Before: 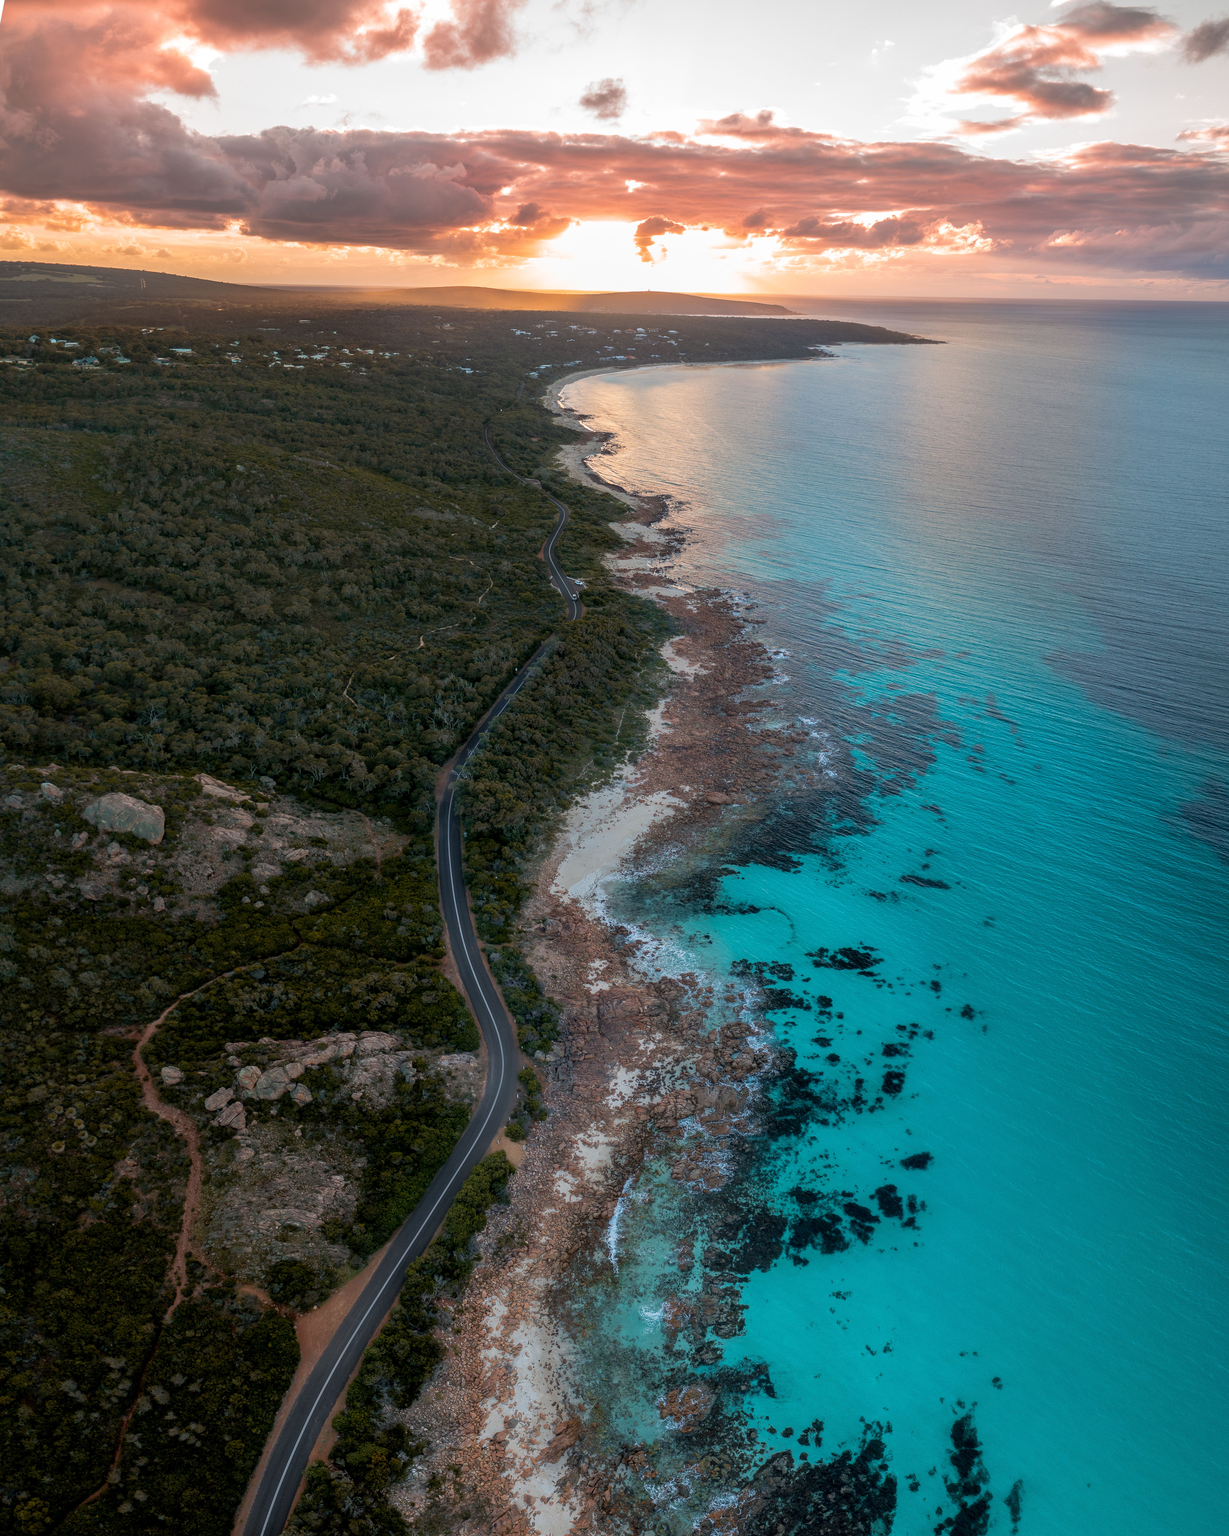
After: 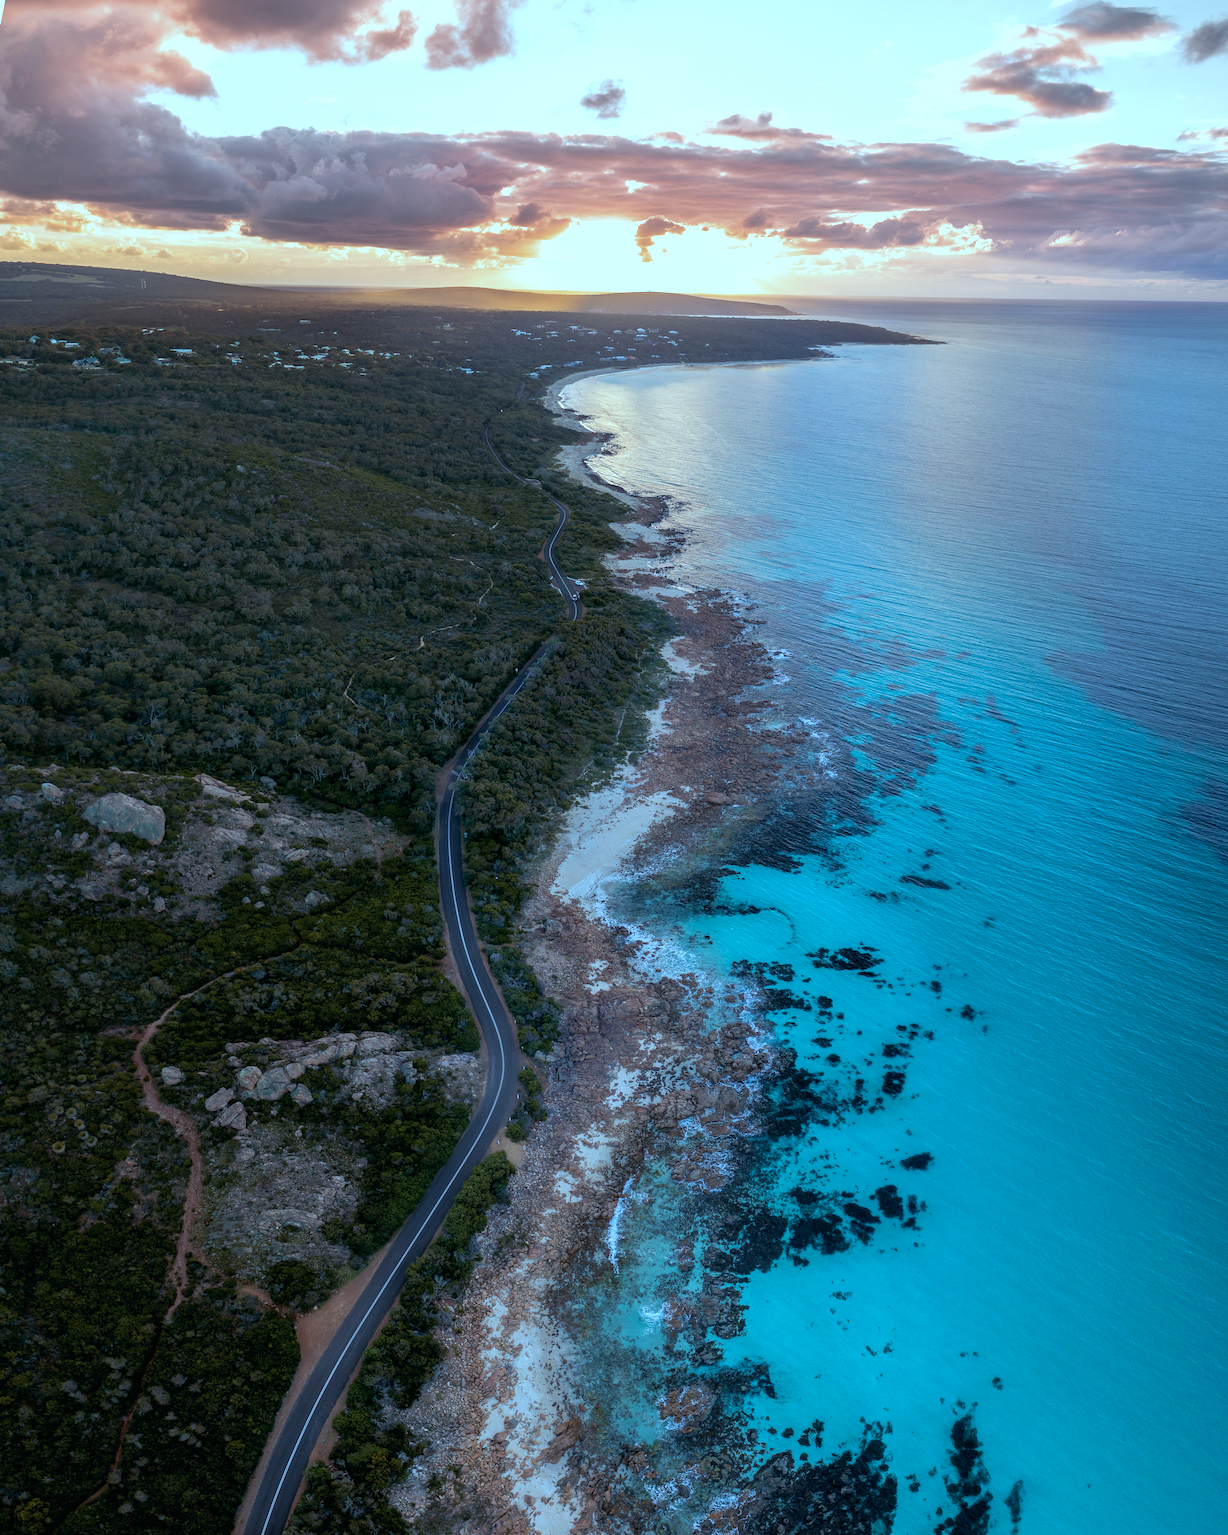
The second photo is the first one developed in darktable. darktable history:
color balance: mode lift, gamma, gain (sRGB), lift [0.997, 0.979, 1.021, 1.011], gamma [1, 1.084, 0.916, 0.998], gain [1, 0.87, 1.13, 1.101], contrast 4.55%, contrast fulcrum 38.24%, output saturation 104.09%
color calibration: illuminant custom, x 0.373, y 0.388, temperature 4269.97 K
